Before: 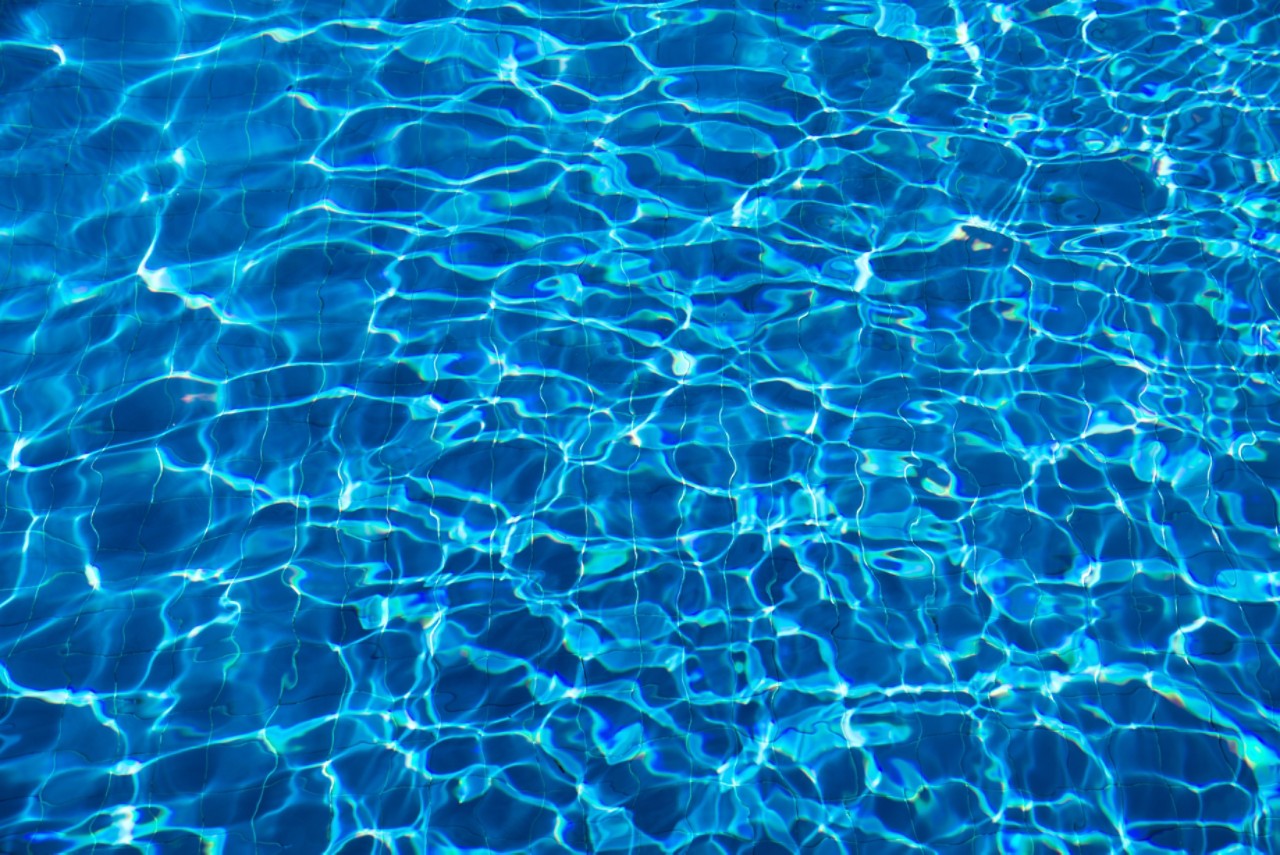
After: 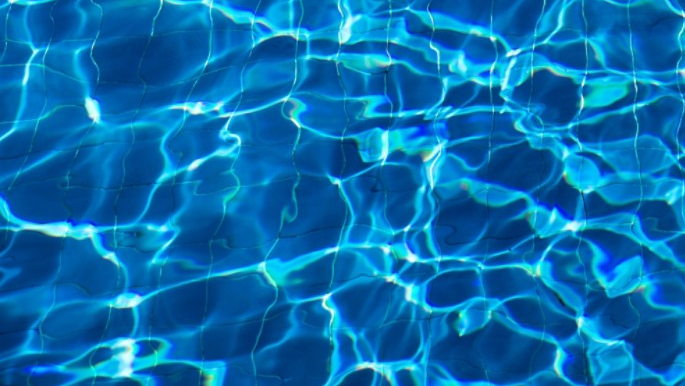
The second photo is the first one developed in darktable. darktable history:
crop and rotate: top 54.709%, right 46.461%, bottom 0.109%
